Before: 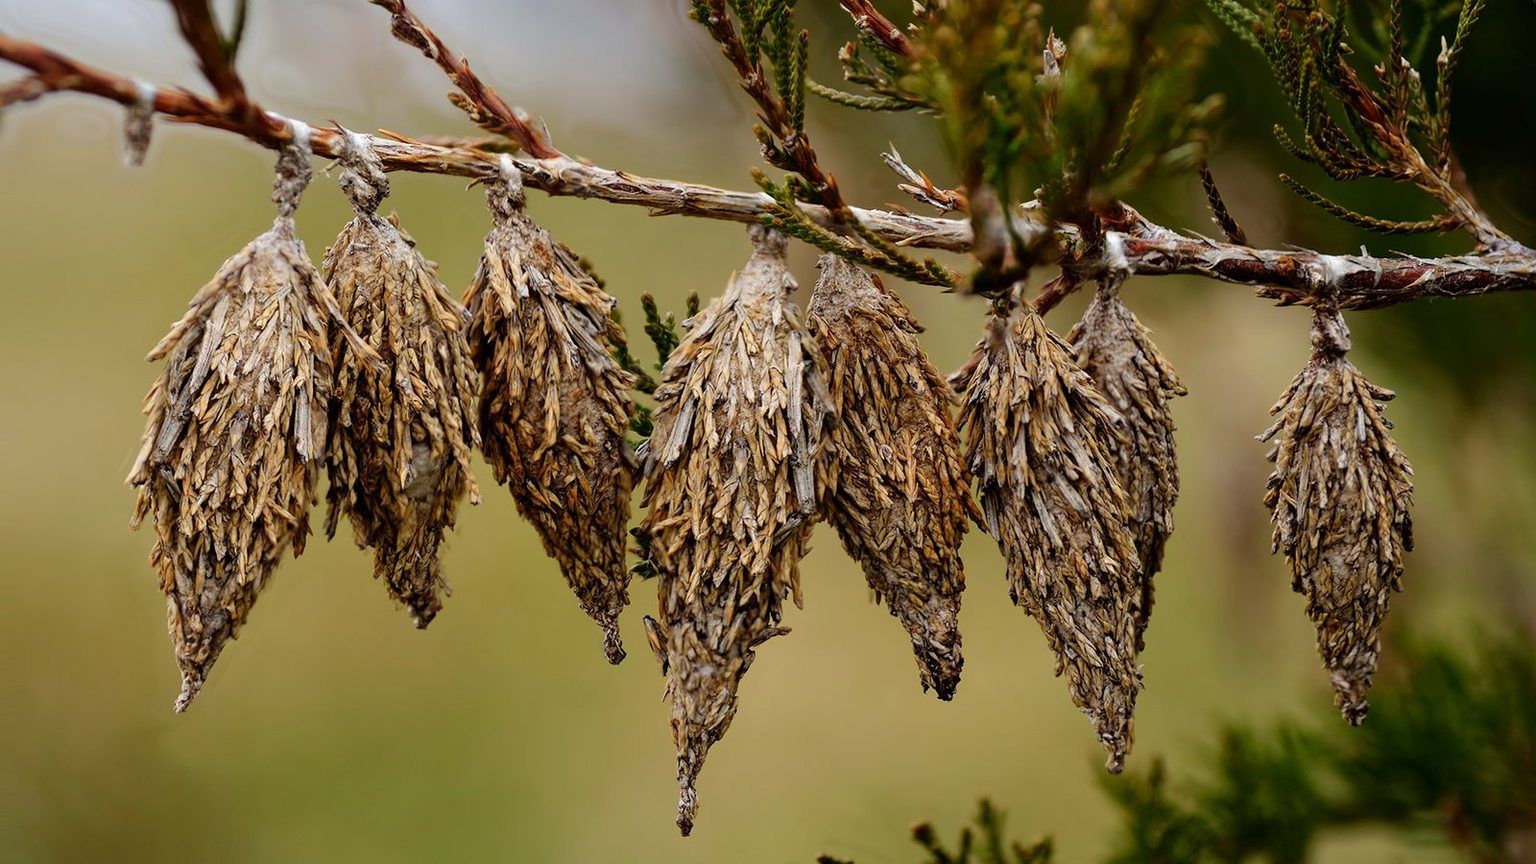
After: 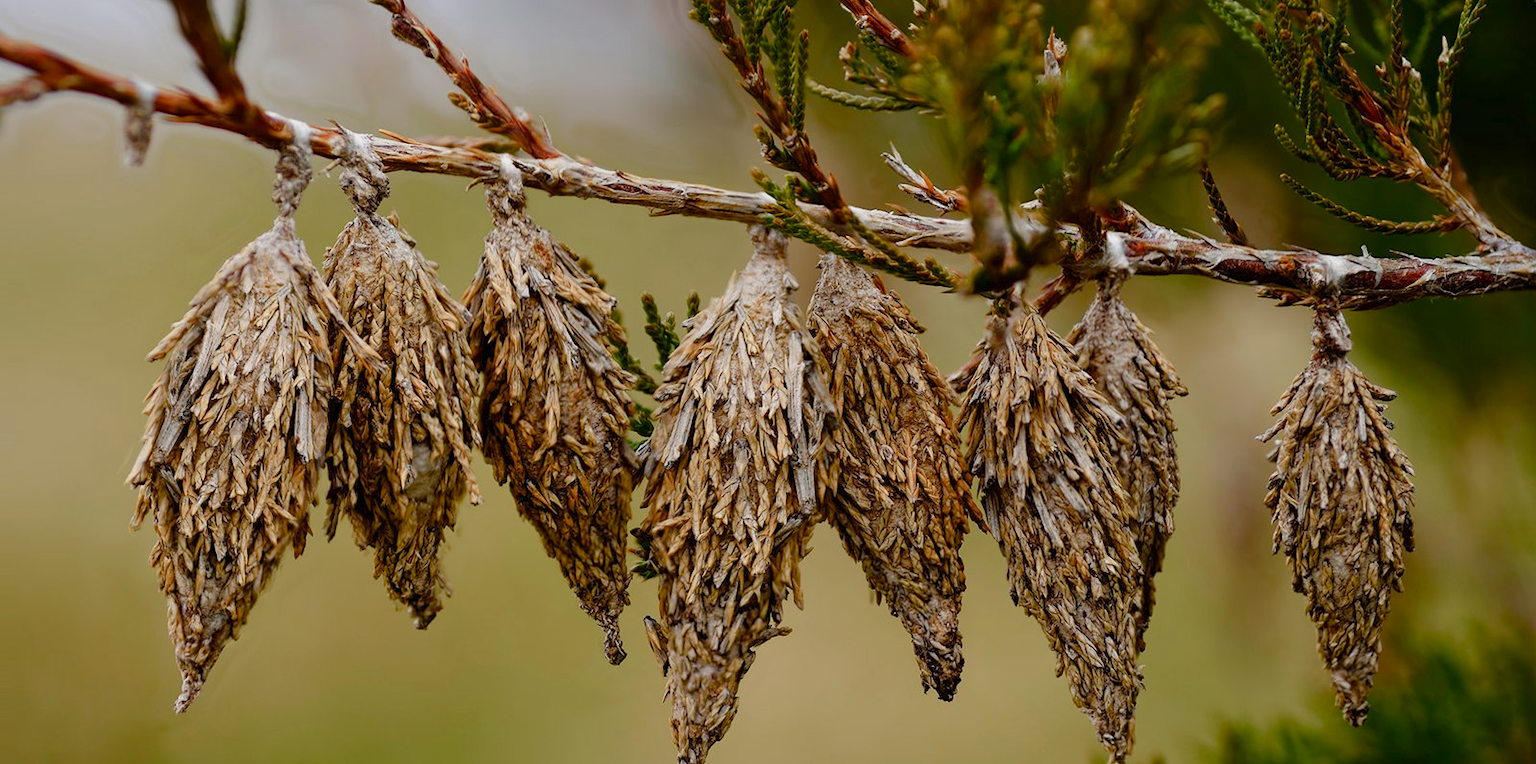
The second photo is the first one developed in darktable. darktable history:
crop and rotate: top 0%, bottom 11.49%
color balance rgb: shadows lift › chroma 1%, shadows lift › hue 113°, highlights gain › chroma 0.2%, highlights gain › hue 333°, perceptual saturation grading › global saturation 20%, perceptual saturation grading › highlights -50%, perceptual saturation grading › shadows 25%, contrast -10%
